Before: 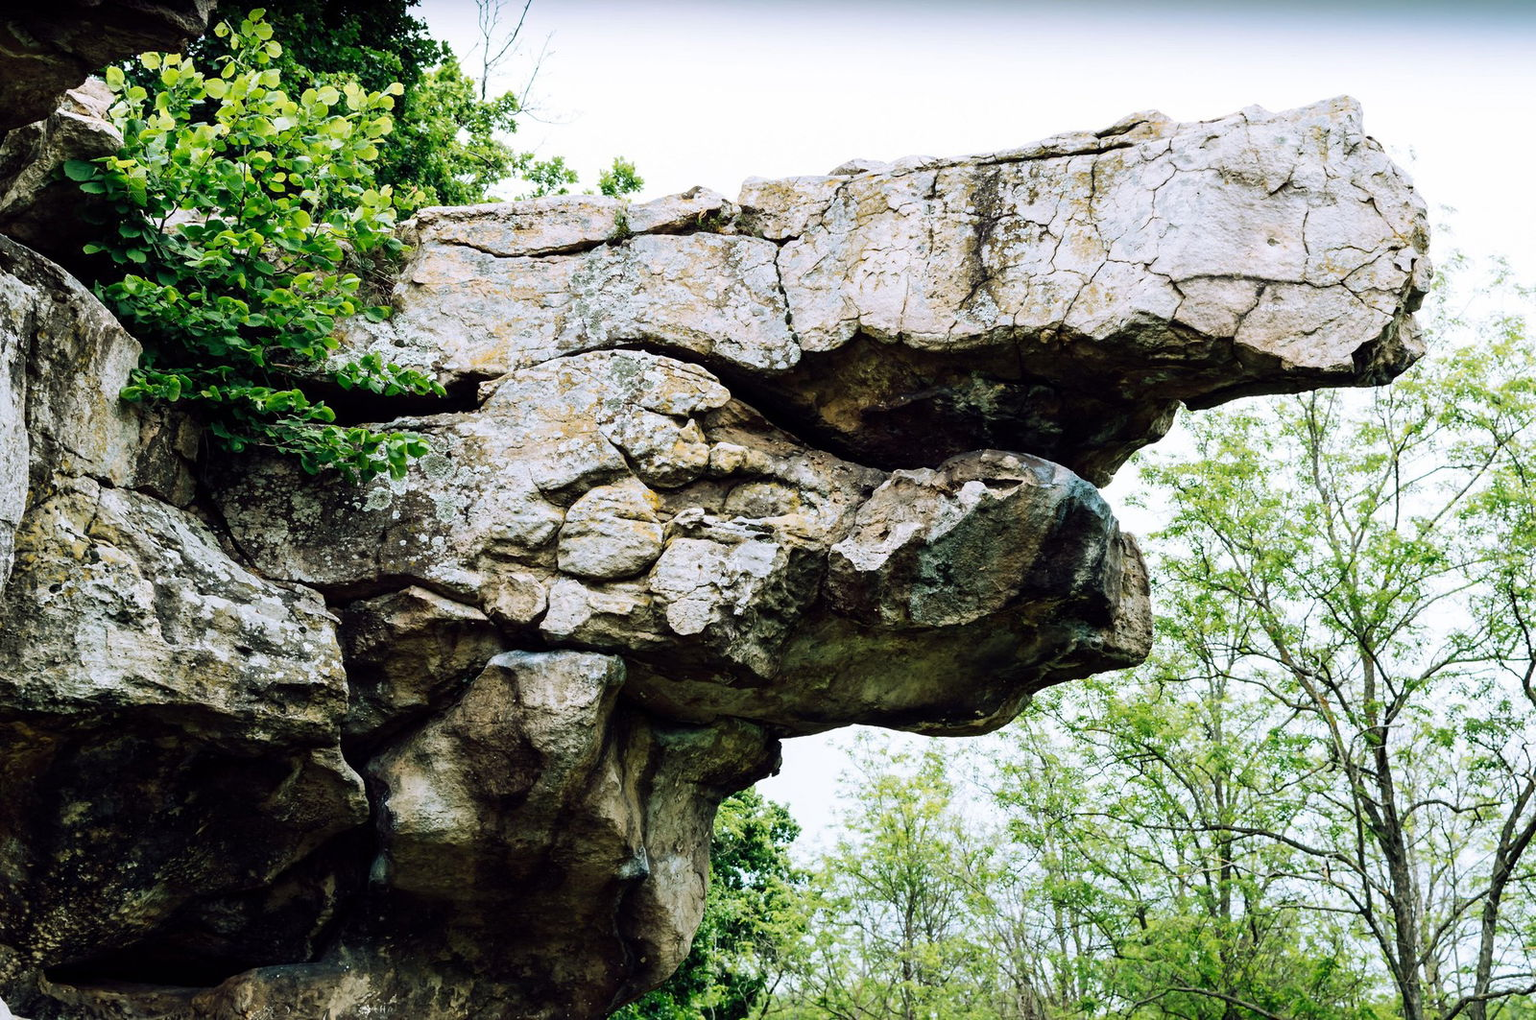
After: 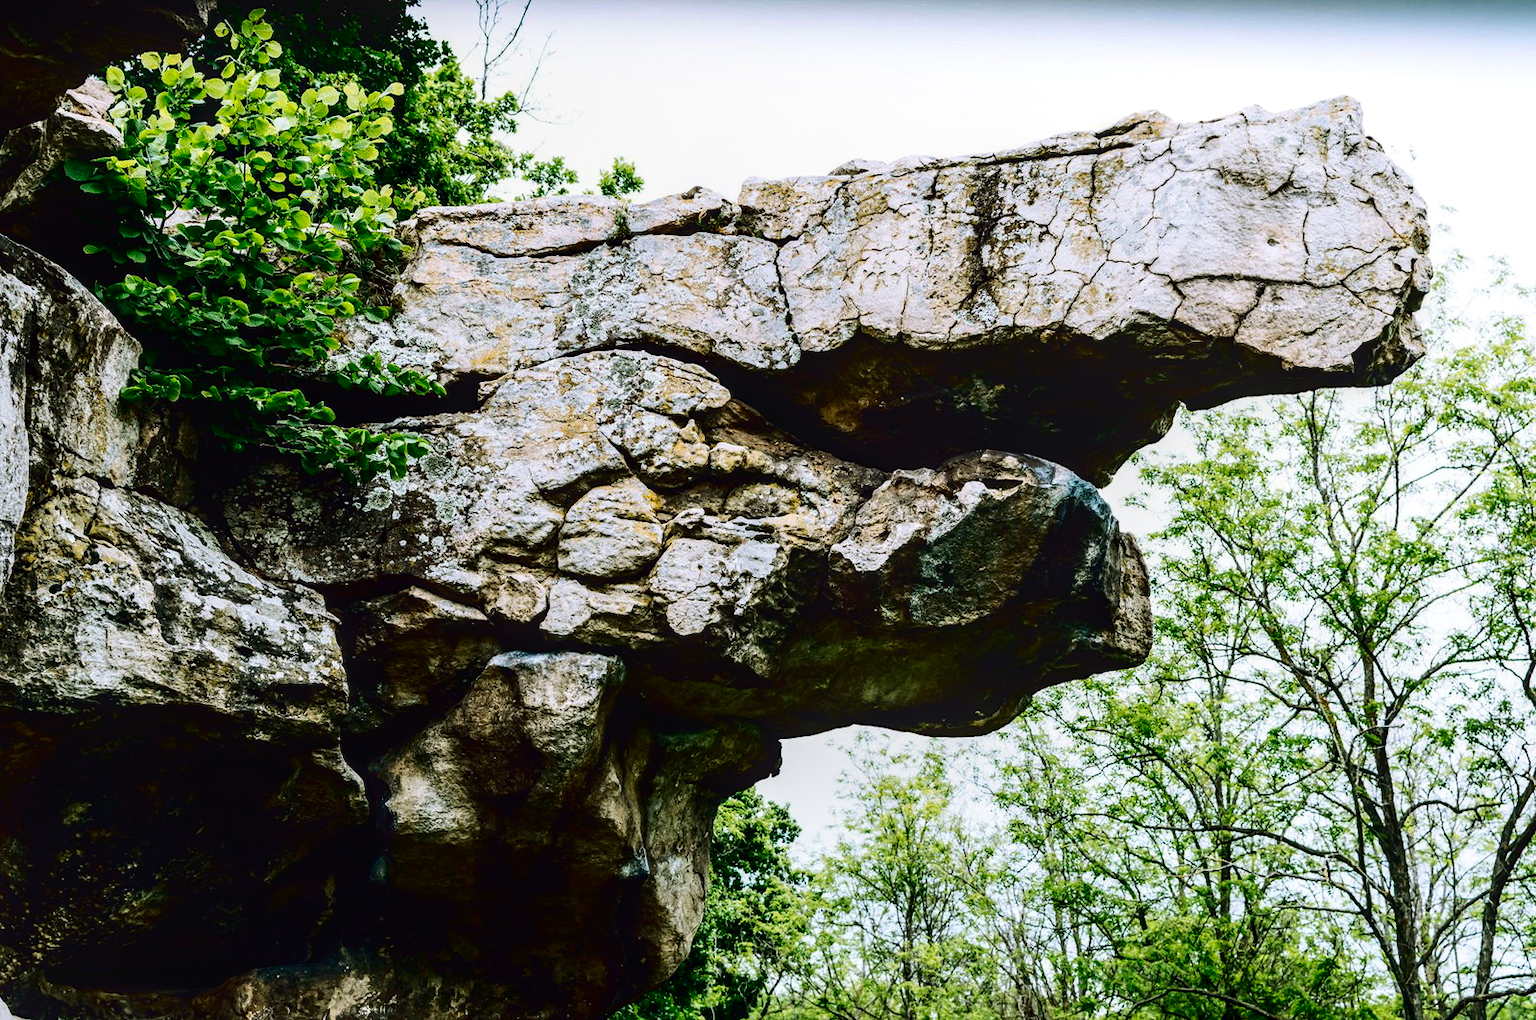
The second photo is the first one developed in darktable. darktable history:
contrast brightness saturation: contrast 0.24, brightness -0.24, saturation 0.14
local contrast: on, module defaults
